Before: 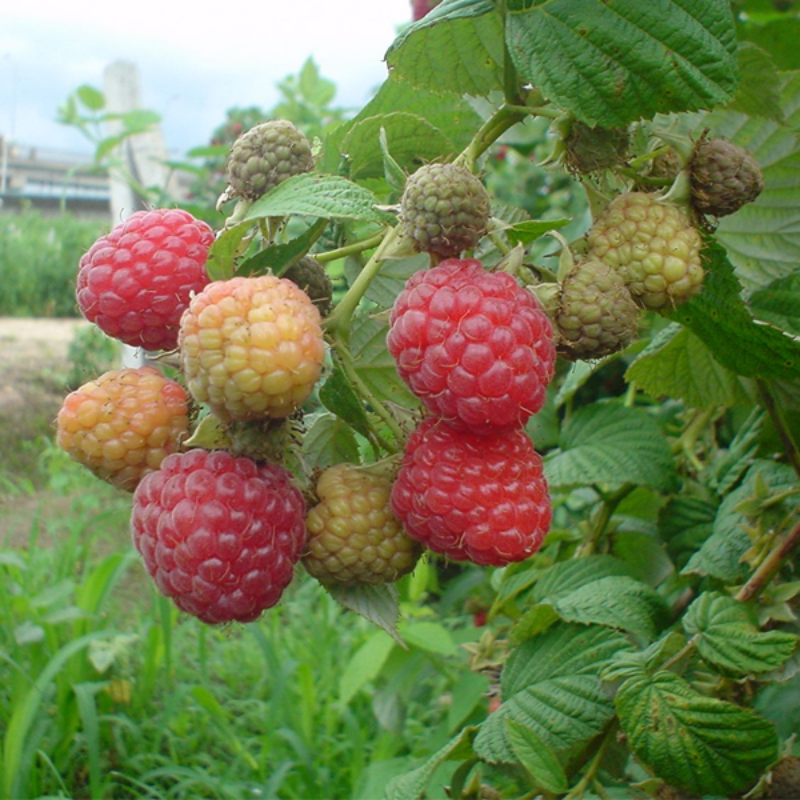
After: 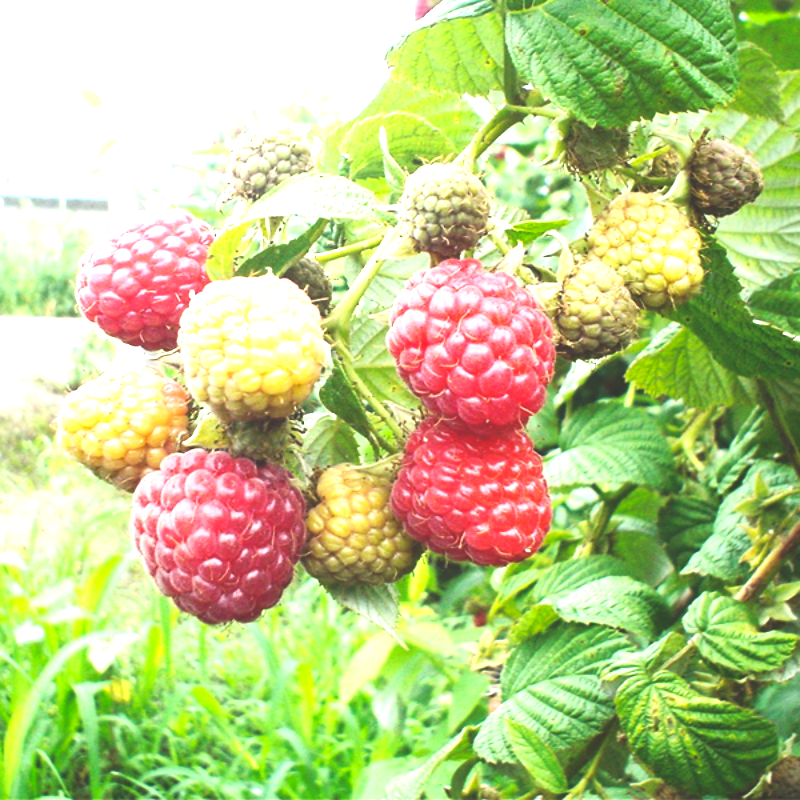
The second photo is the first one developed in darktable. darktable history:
tone curve: curves: ch0 [(0, 0) (0.003, 0.032) (0.011, 0.033) (0.025, 0.036) (0.044, 0.046) (0.069, 0.069) (0.1, 0.108) (0.136, 0.157) (0.177, 0.208) (0.224, 0.256) (0.277, 0.313) (0.335, 0.379) (0.399, 0.444) (0.468, 0.514) (0.543, 0.595) (0.623, 0.687) (0.709, 0.772) (0.801, 0.854) (0.898, 0.933) (1, 1)], preserve colors none
exposure: compensate highlight preservation false
color balance rgb: global offset › luminance 1.483%, perceptual saturation grading › global saturation 0.982%, perceptual brilliance grading › global brilliance 29.247%, perceptual brilliance grading › highlights 50.236%, perceptual brilliance grading › mid-tones 49.99%, perceptual brilliance grading › shadows -21.273%
